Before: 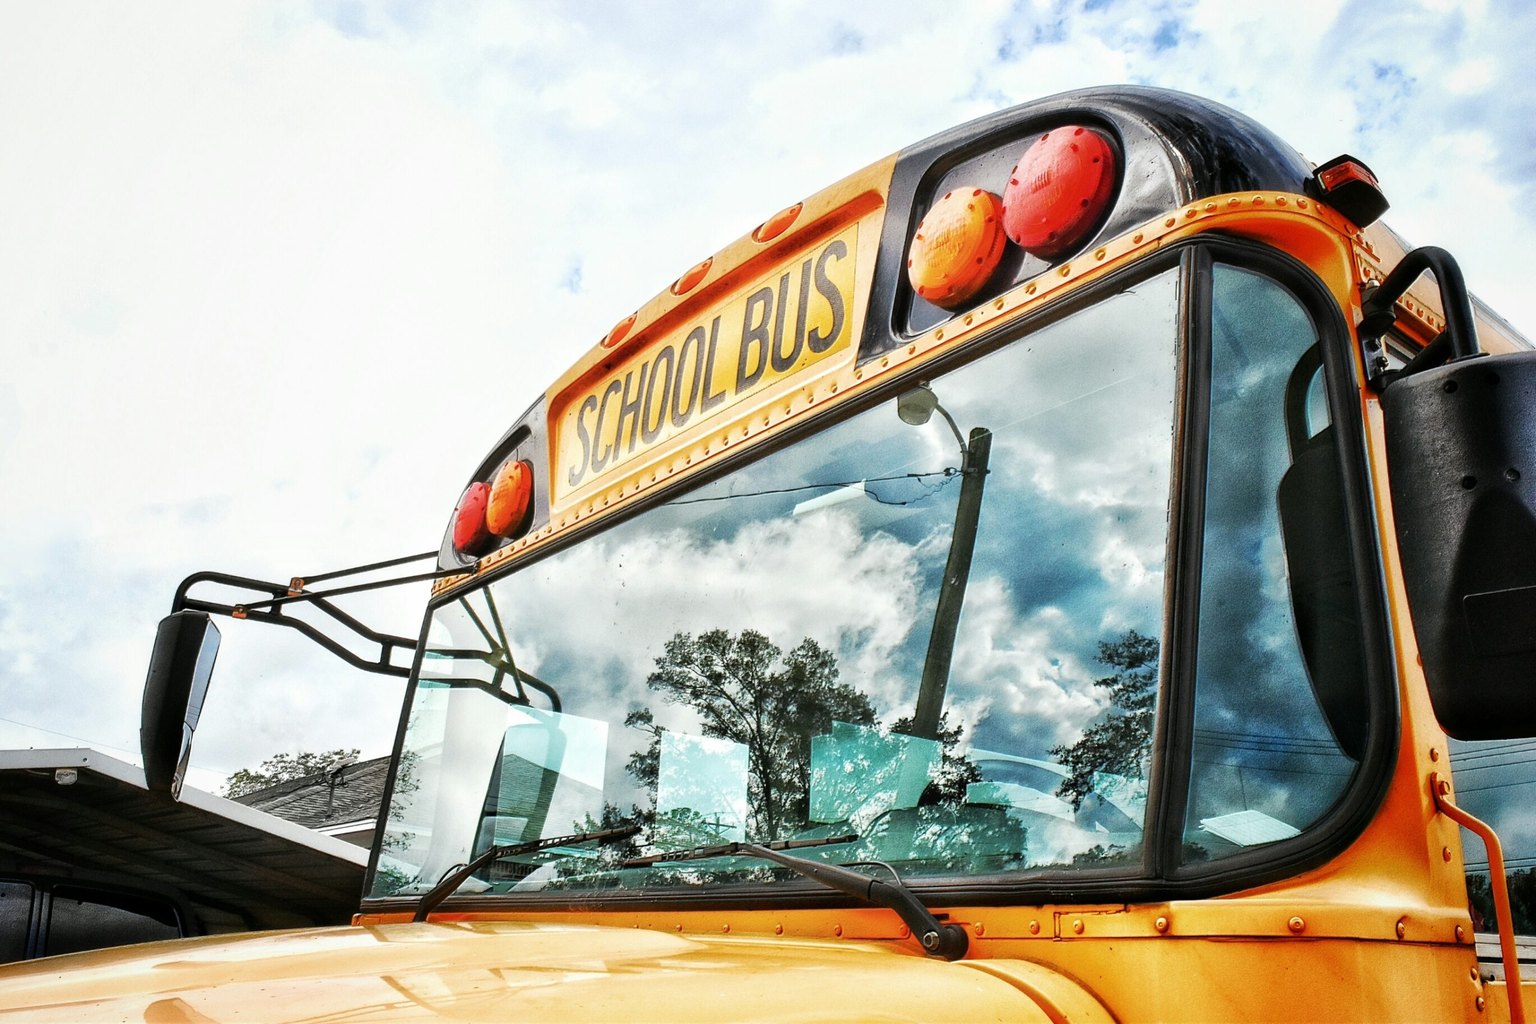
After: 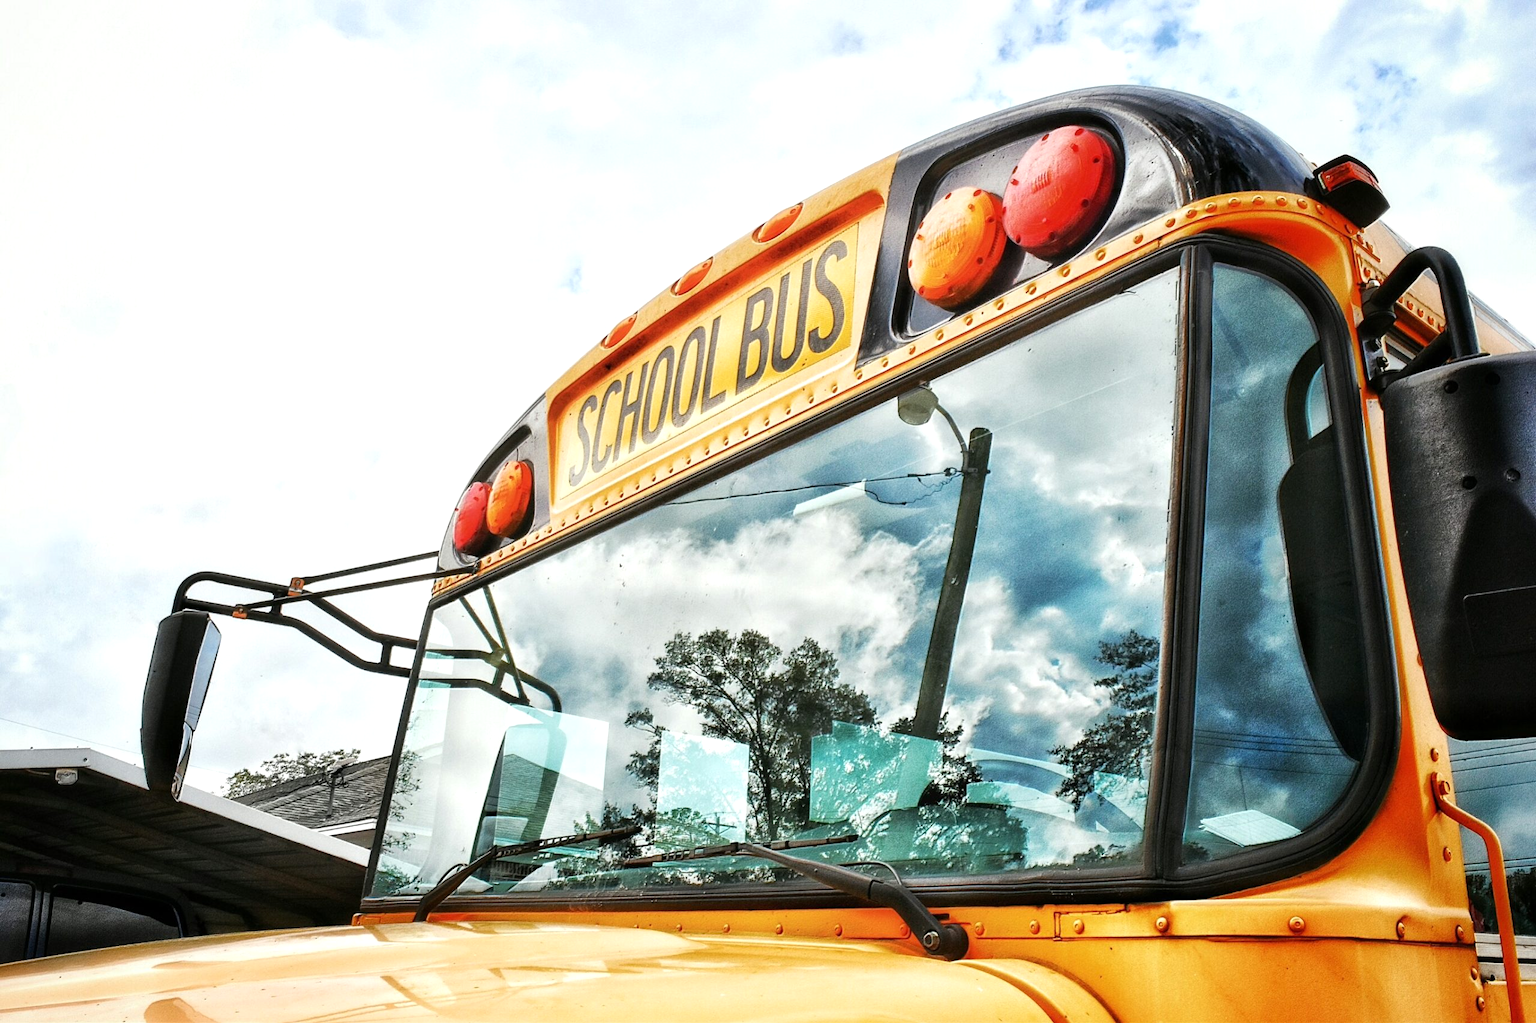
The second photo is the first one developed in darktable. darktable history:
exposure: exposure 0.154 EV, compensate highlight preservation false
